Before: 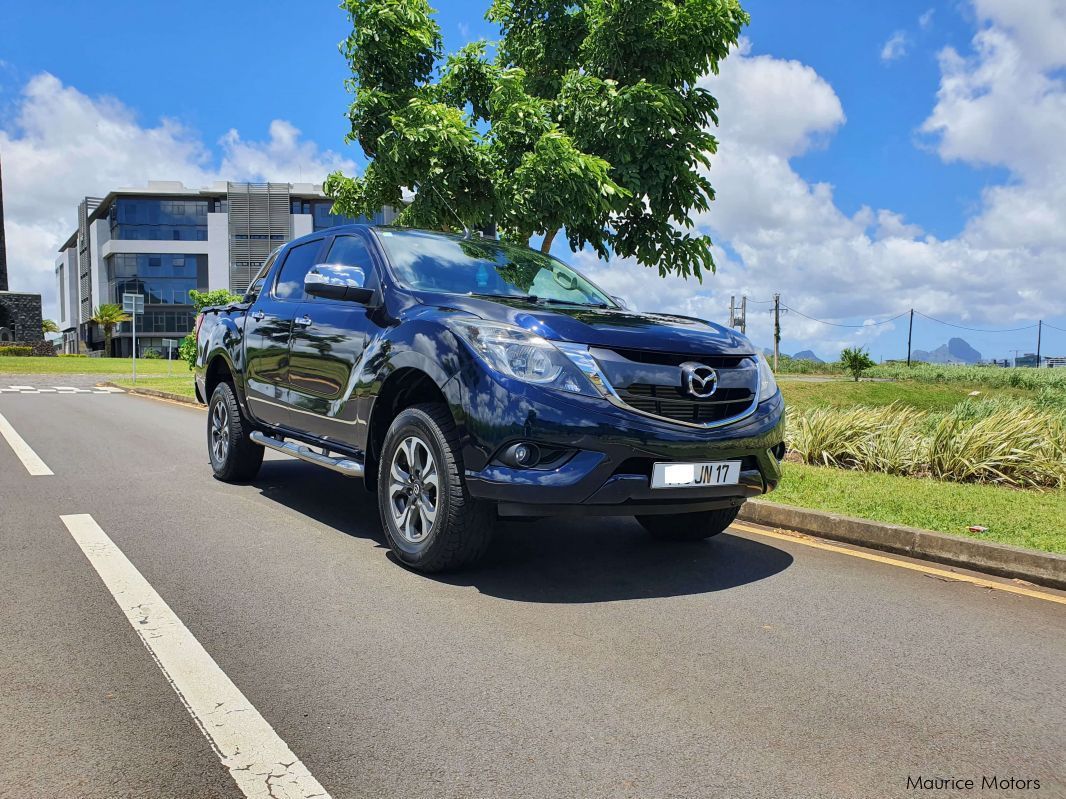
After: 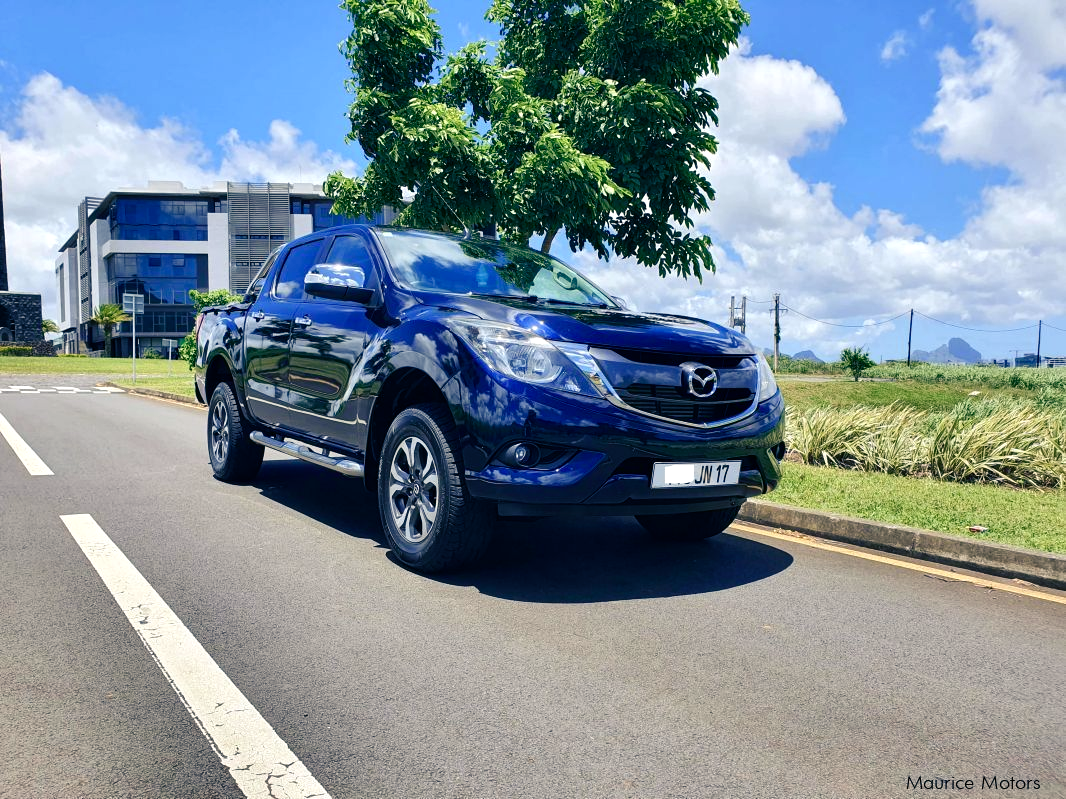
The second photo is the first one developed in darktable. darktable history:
tone equalizer: -8 EV -0.409 EV, -7 EV -0.37 EV, -6 EV -0.373 EV, -5 EV -0.191 EV, -3 EV 0.217 EV, -2 EV 0.313 EV, -1 EV 0.39 EV, +0 EV 0.388 EV, edges refinement/feathering 500, mask exposure compensation -1.57 EV, preserve details guided filter
color balance rgb: shadows lift › luminance -40.755%, shadows lift › chroma 14.134%, shadows lift › hue 258.31°, perceptual saturation grading › global saturation 0.448%, perceptual saturation grading › highlights -19.854%, perceptual saturation grading › shadows 19.148%
